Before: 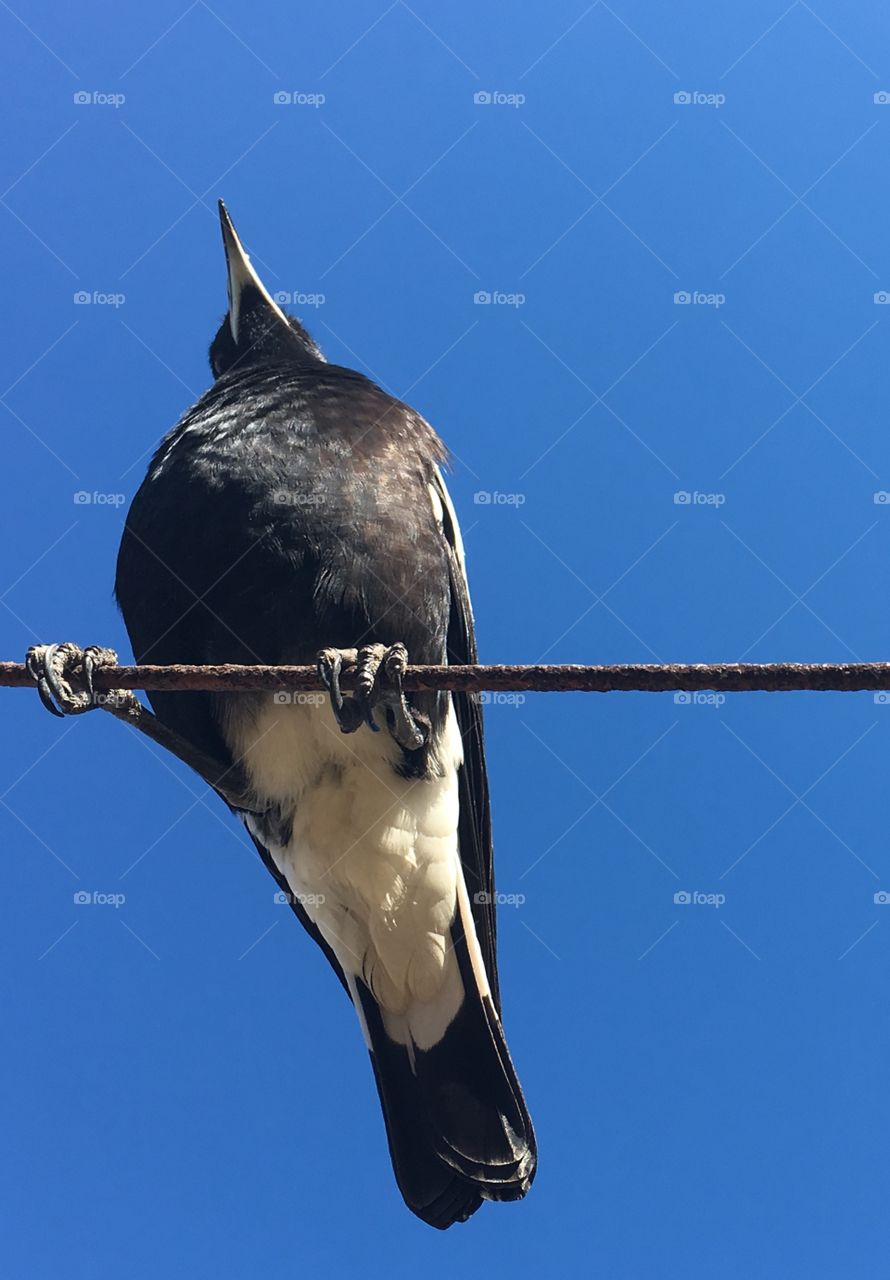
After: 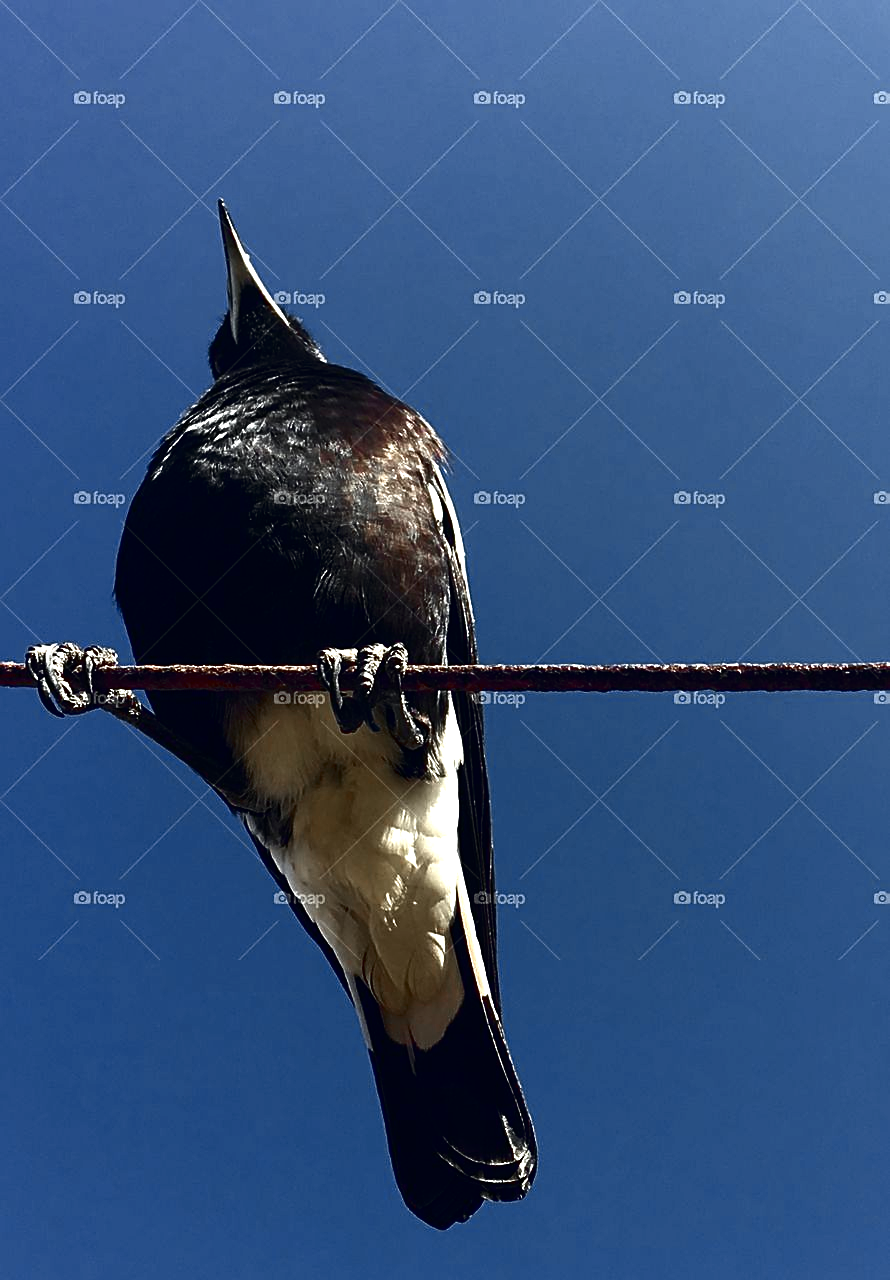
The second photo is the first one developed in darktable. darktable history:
exposure: exposure 0.781 EV, compensate exposure bias true, compensate highlight preservation false
color zones: curves: ch0 [(0, 0.48) (0.209, 0.398) (0.305, 0.332) (0.429, 0.493) (0.571, 0.5) (0.714, 0.5) (0.857, 0.5) (1, 0.48)]; ch1 [(0, 0.736) (0.143, 0.625) (0.225, 0.371) (0.429, 0.256) (0.571, 0.241) (0.714, 0.213) (0.857, 0.48) (1, 0.736)]; ch2 [(0, 0.448) (0.143, 0.498) (0.286, 0.5) (0.429, 0.5) (0.571, 0.5) (0.714, 0.5) (0.857, 0.5) (1, 0.448)]
contrast brightness saturation: contrast 0.092, brightness -0.61, saturation 0.168
sharpen: on, module defaults
color correction: highlights a* -2.57, highlights b* 2.35
